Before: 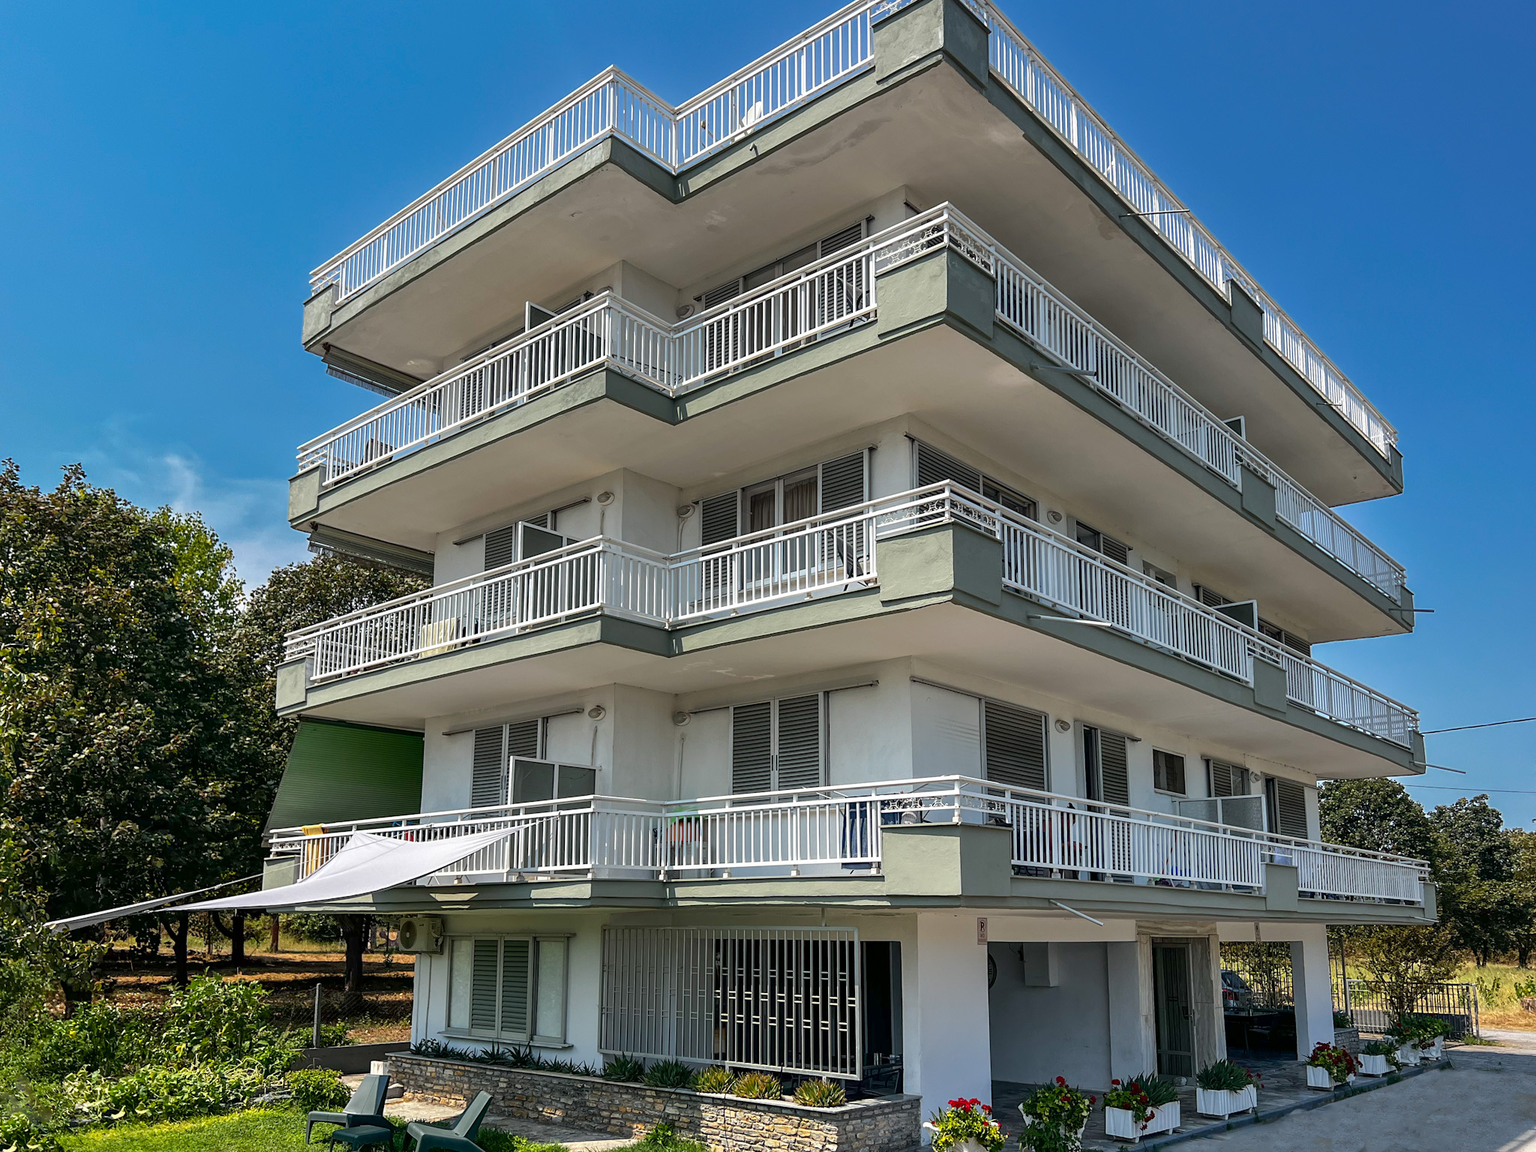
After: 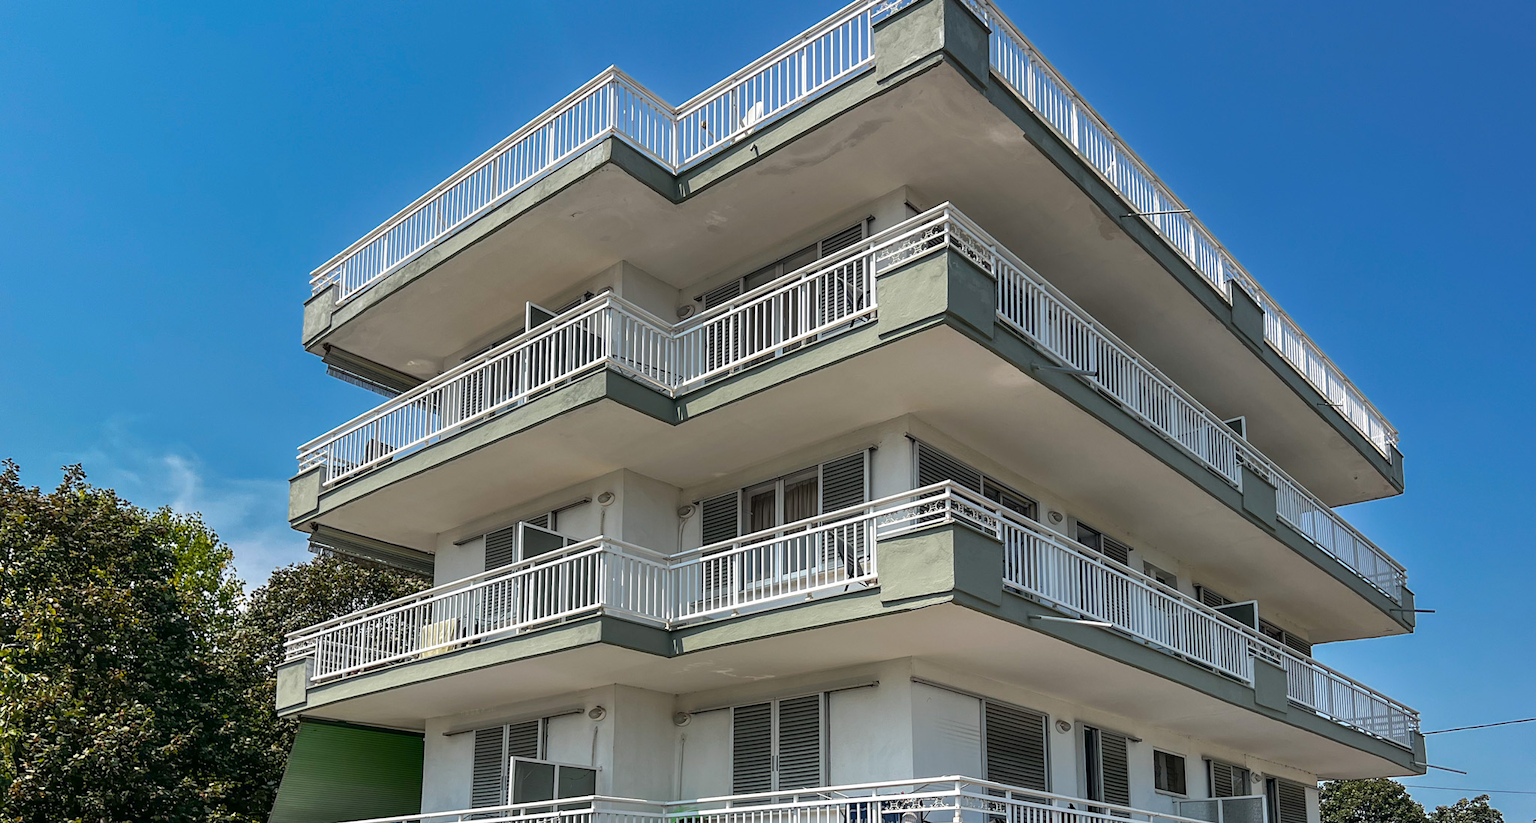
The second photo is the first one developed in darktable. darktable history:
crop: bottom 28.576%
tone equalizer: on, module defaults
